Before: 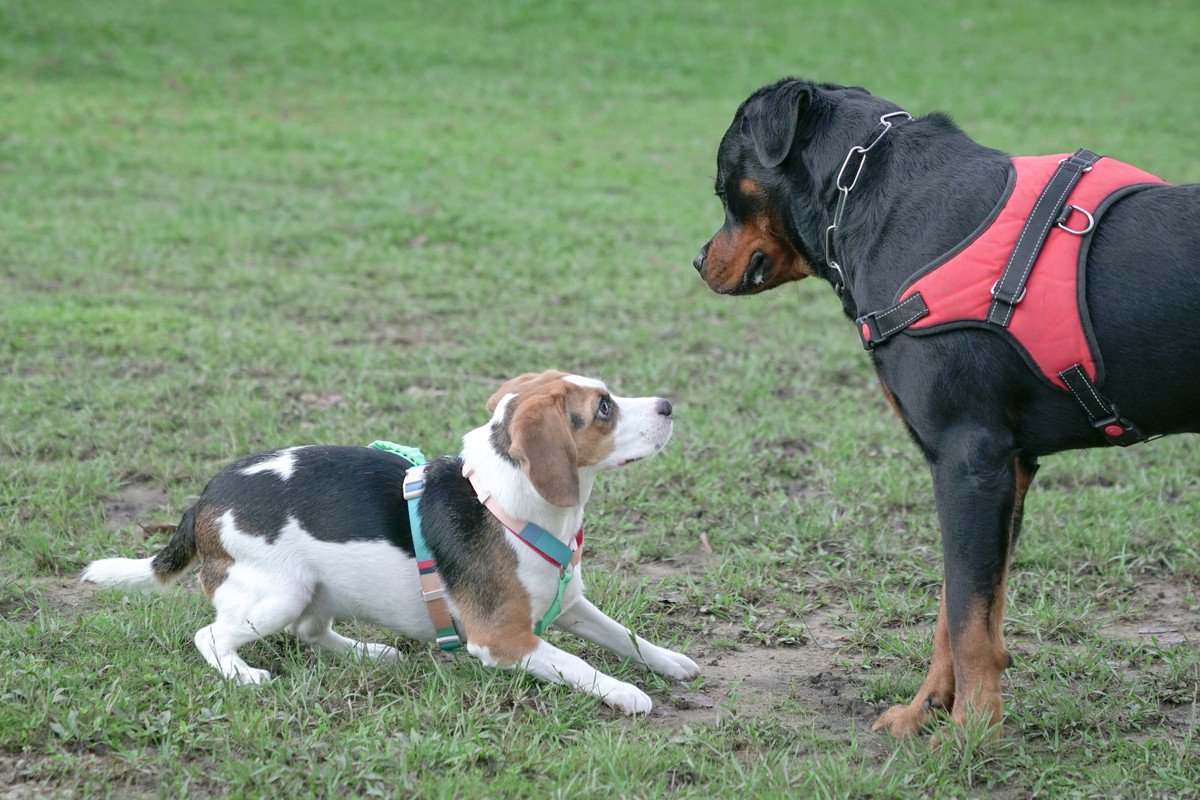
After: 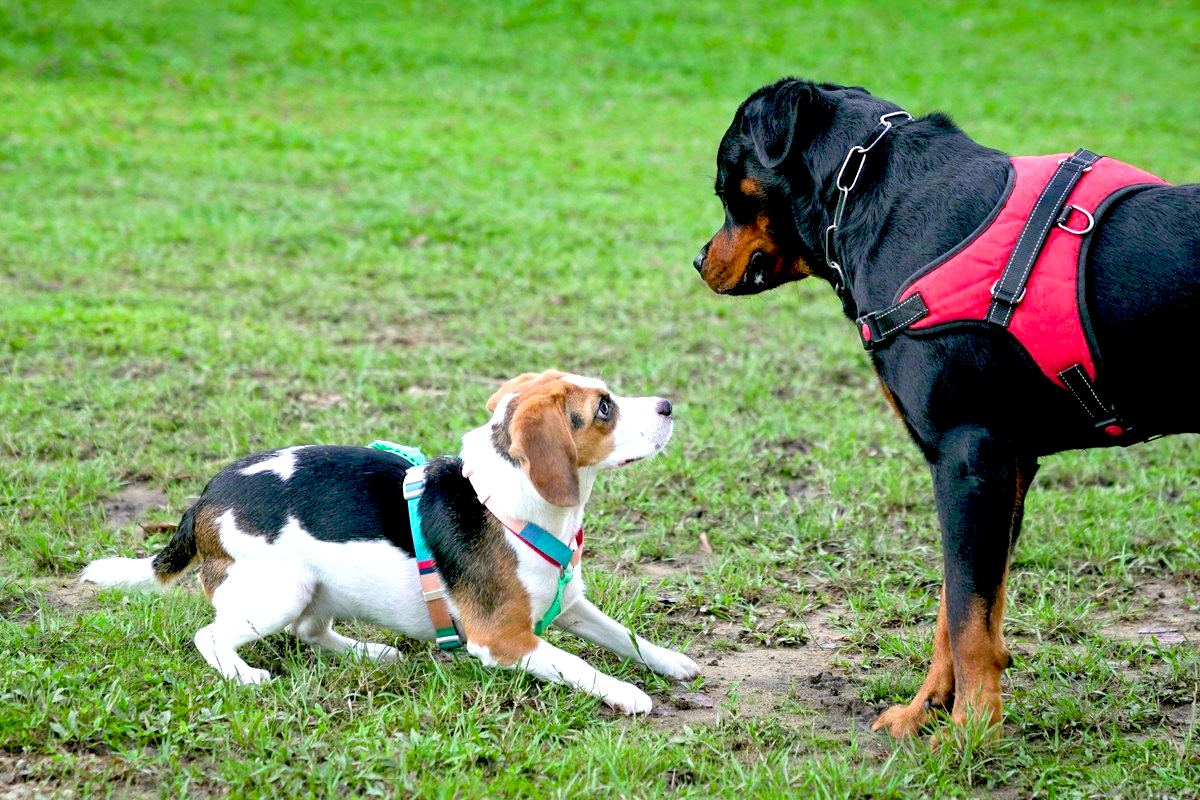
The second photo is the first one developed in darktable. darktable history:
exposure: black level correction 0.041, exposure 0.5 EV, compensate highlight preservation false
color balance rgb: power › chroma 0.704%, power › hue 60°, perceptual saturation grading › global saturation 14.945%, perceptual brilliance grading › highlights 5.17%, perceptual brilliance grading › shadows -9.17%, global vibrance 45.177%
